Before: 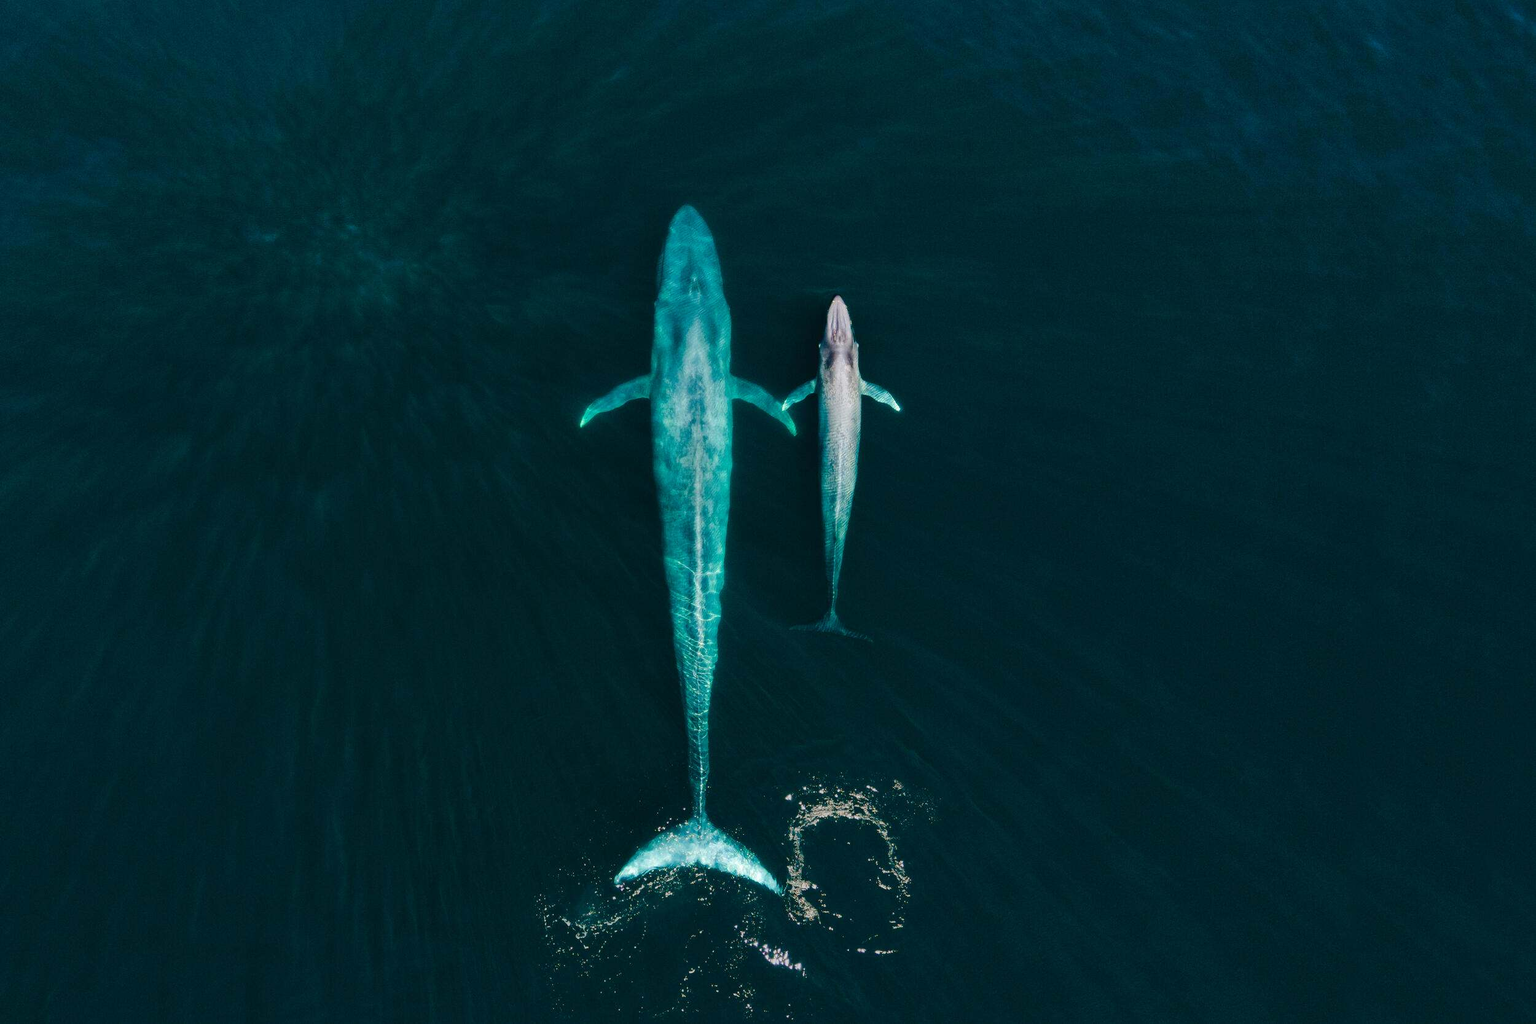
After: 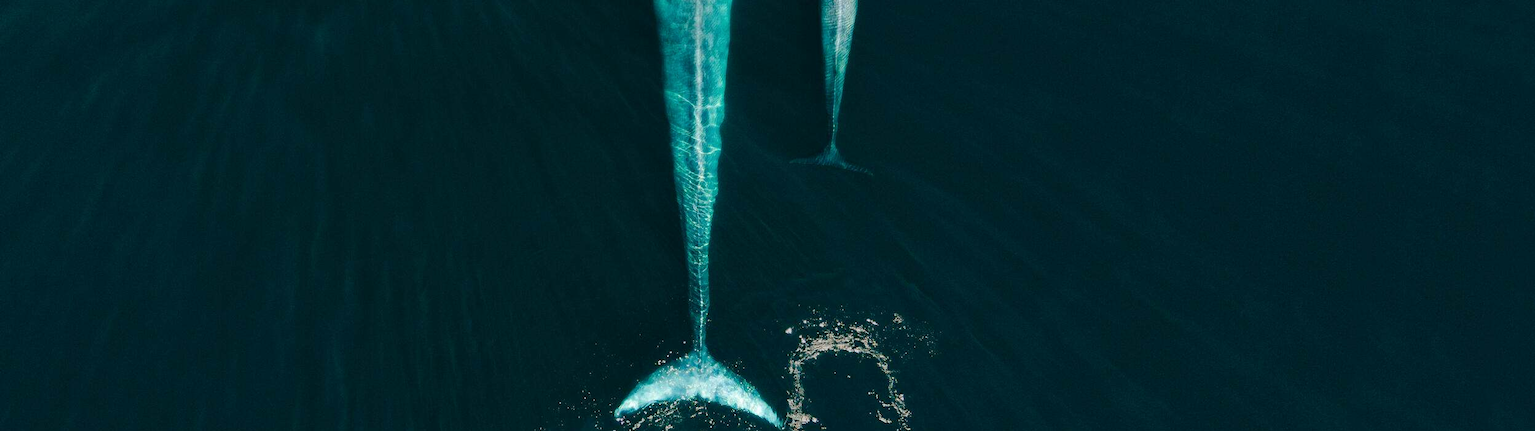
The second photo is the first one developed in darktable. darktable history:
crop: top 45.635%, bottom 12.14%
contrast brightness saturation: contrast 0.052
